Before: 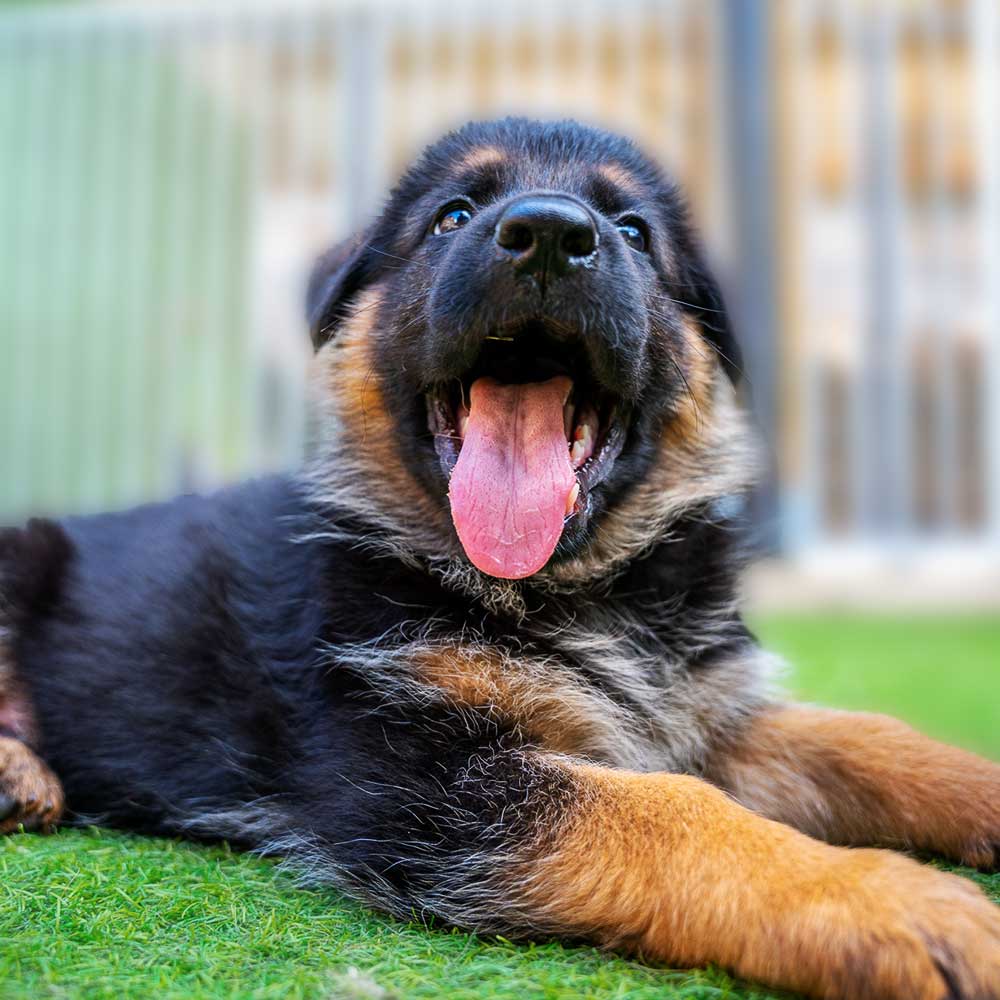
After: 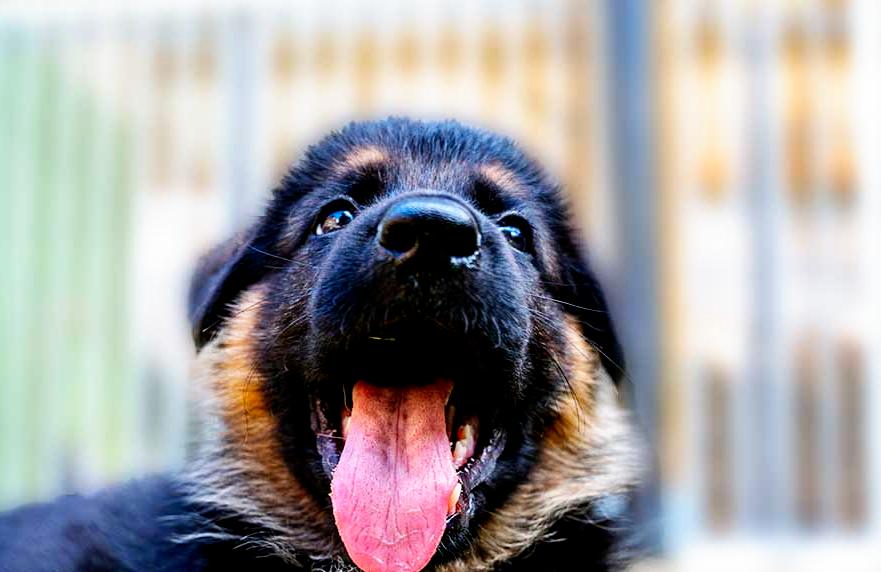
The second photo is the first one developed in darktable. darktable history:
filmic rgb: black relative exposure -5.5 EV, white relative exposure 2.5 EV, threshold 3 EV, target black luminance 0%, hardness 4.51, latitude 67.35%, contrast 1.453, shadows ↔ highlights balance -3.52%, preserve chrominance no, color science v4 (2020), contrast in shadows soft, enable highlight reconstruction true
crop and rotate: left 11.812%, bottom 42.776%
